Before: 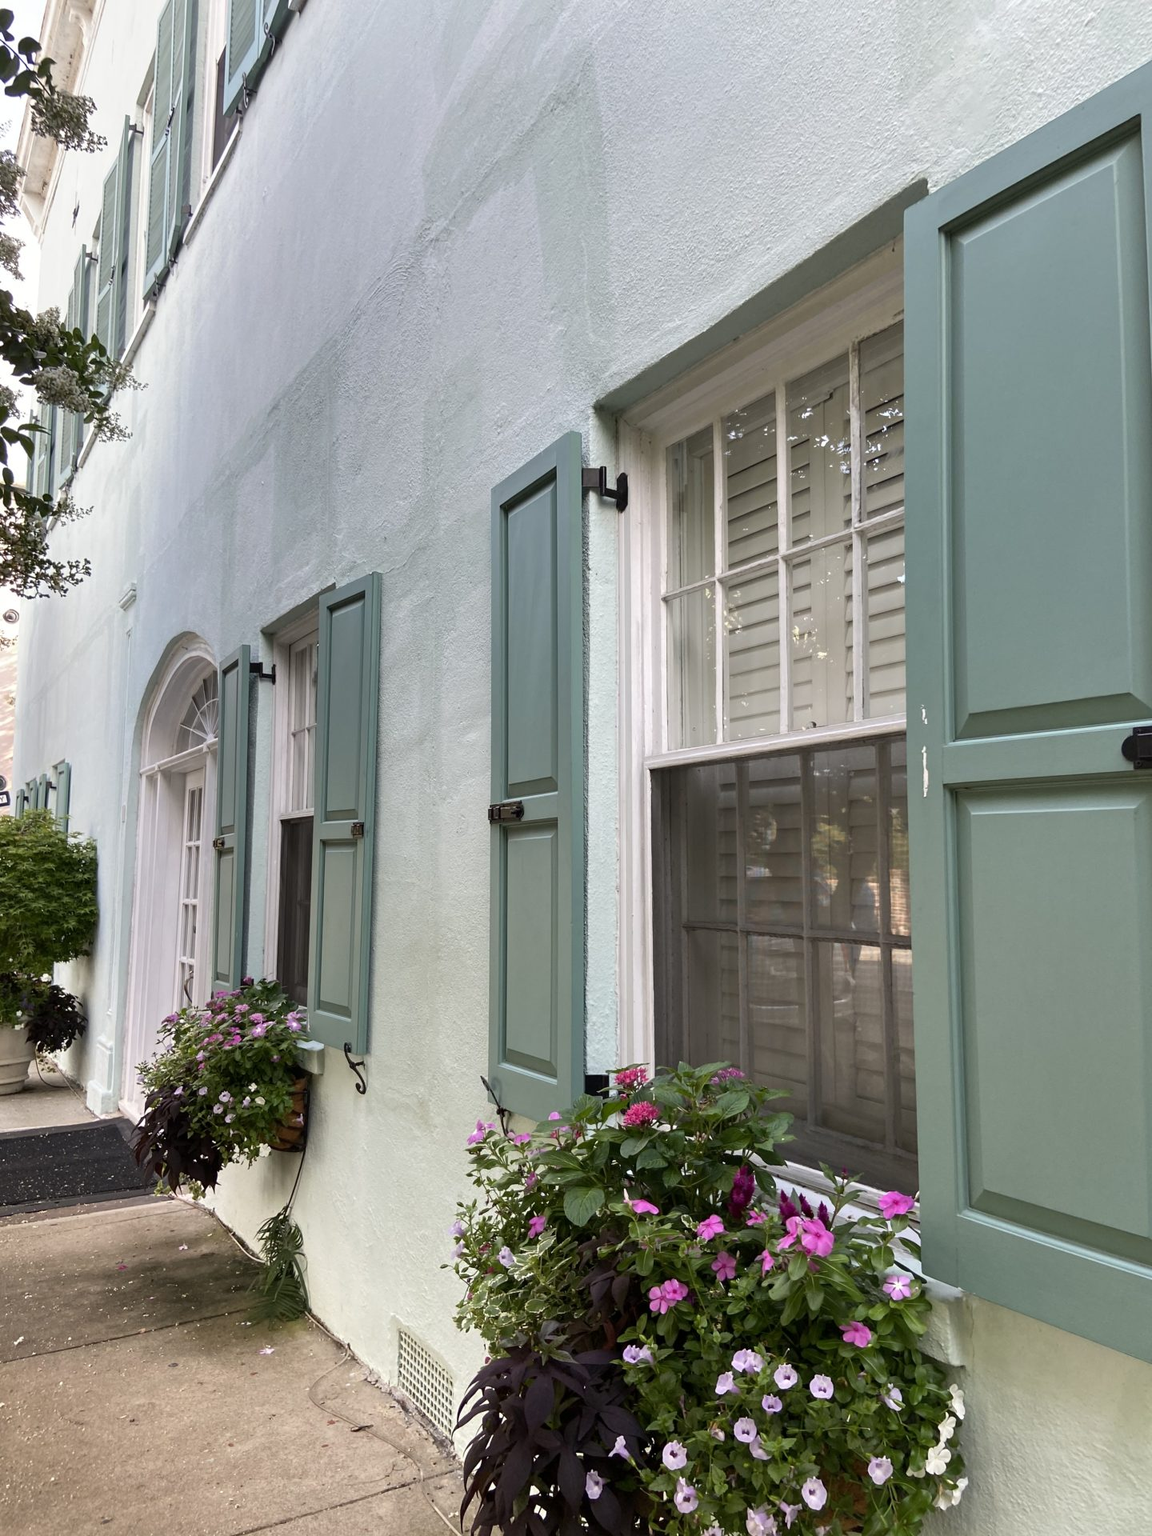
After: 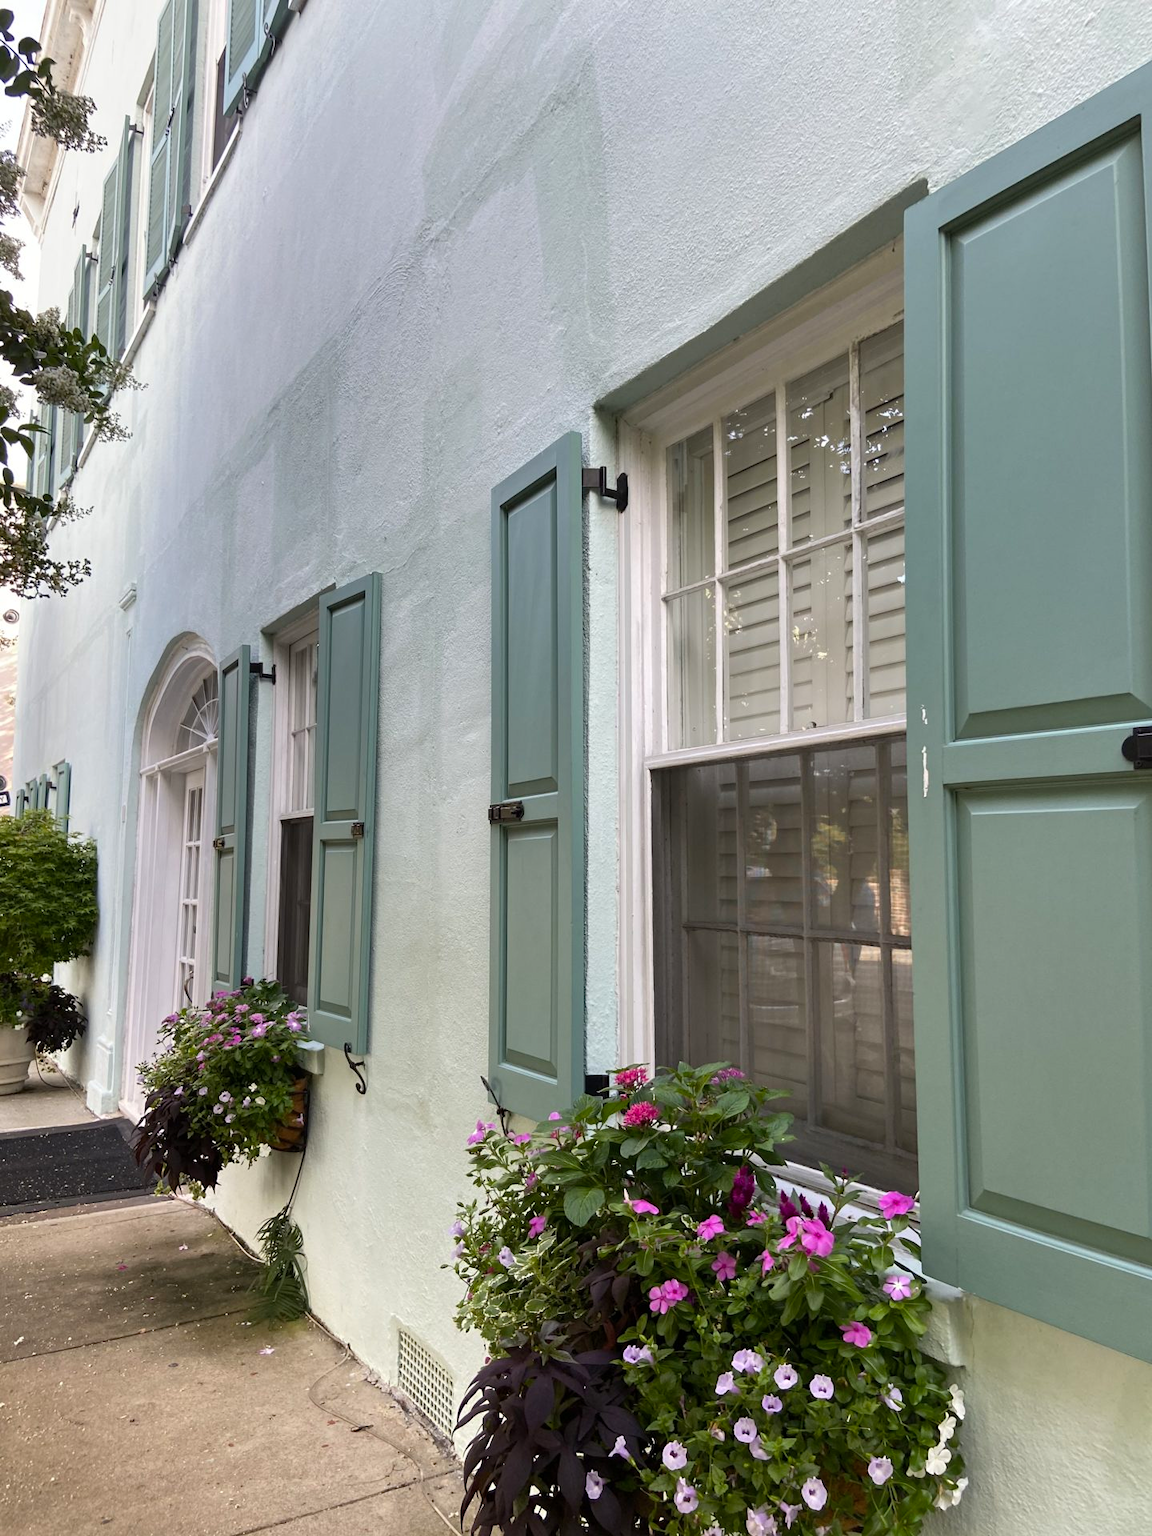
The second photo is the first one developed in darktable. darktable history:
color balance rgb: shadows fall-off 298.674%, white fulcrum 1.99 EV, highlights fall-off 298.573%, perceptual saturation grading › global saturation 19.438%, mask middle-gray fulcrum 99.521%, contrast gray fulcrum 38.267%
